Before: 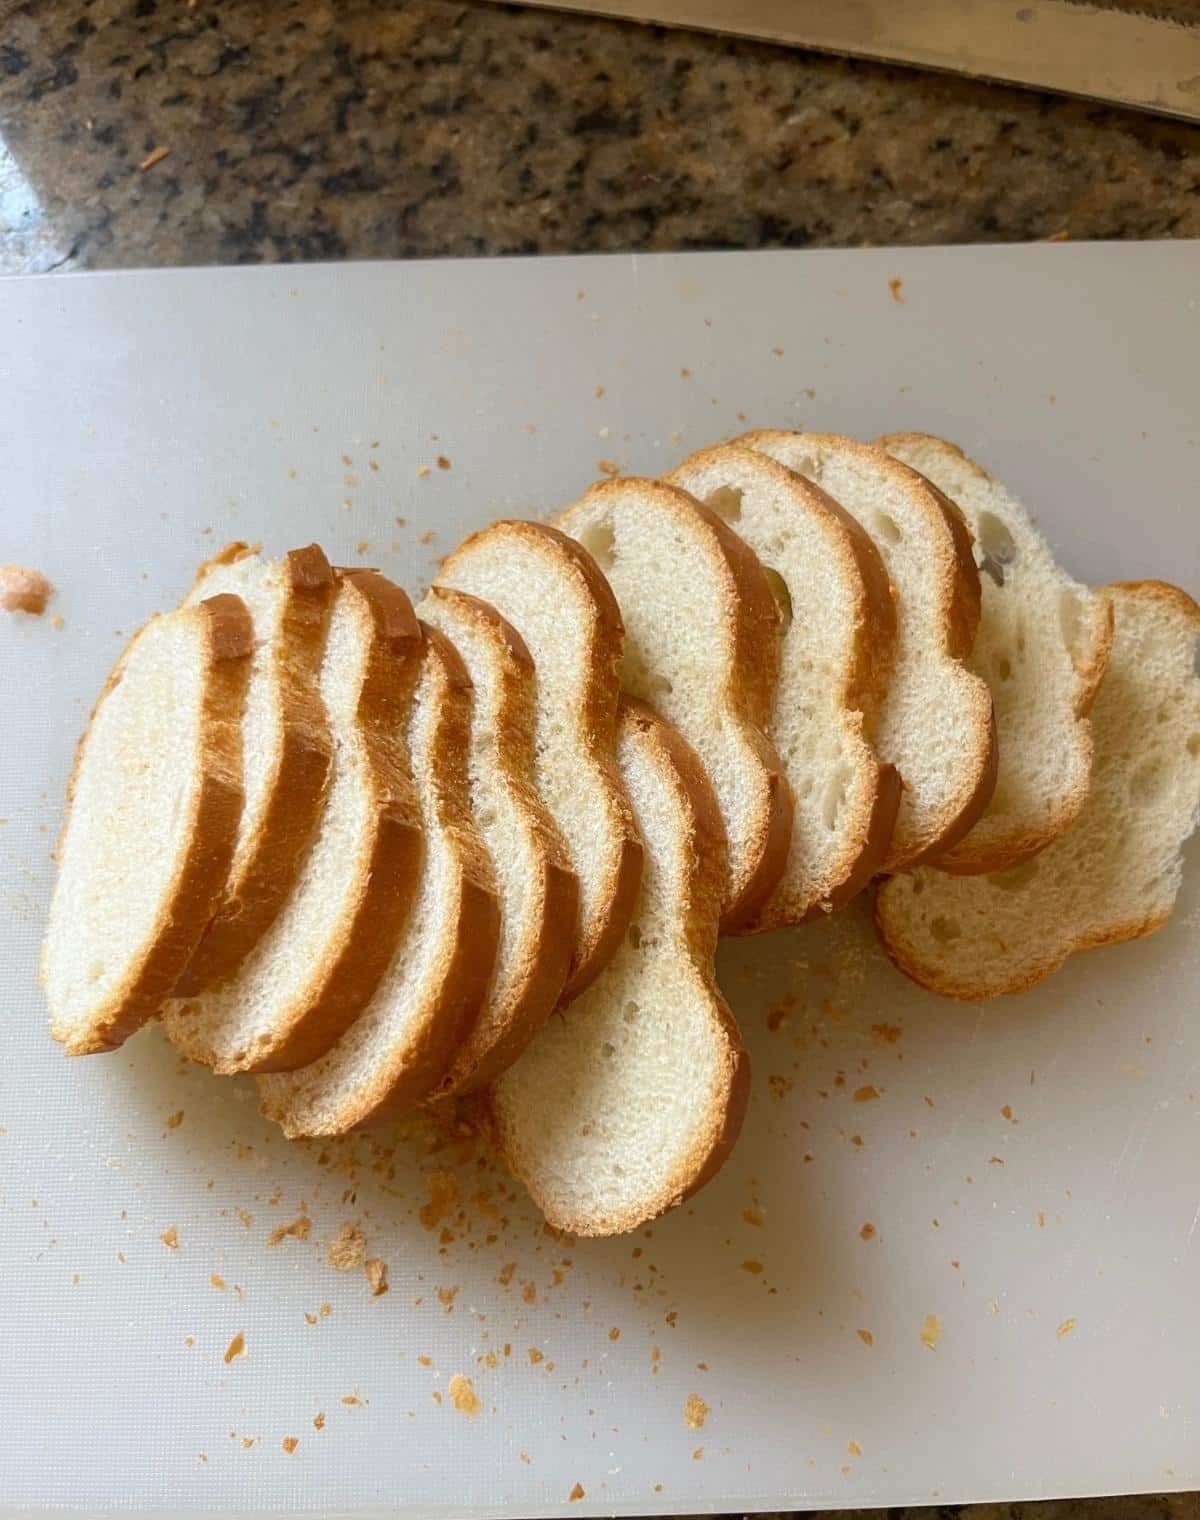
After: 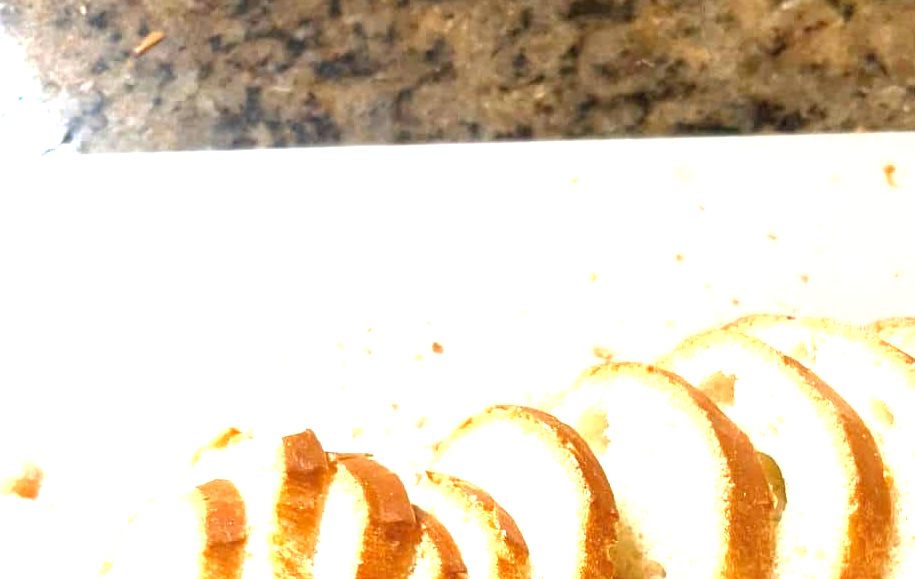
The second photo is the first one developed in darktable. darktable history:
crop: left 0.579%, top 7.627%, right 23.167%, bottom 54.275%
exposure: black level correction 0, exposure 1.75 EV, compensate exposure bias true, compensate highlight preservation false
shadows and highlights: shadows 25, highlights -25
